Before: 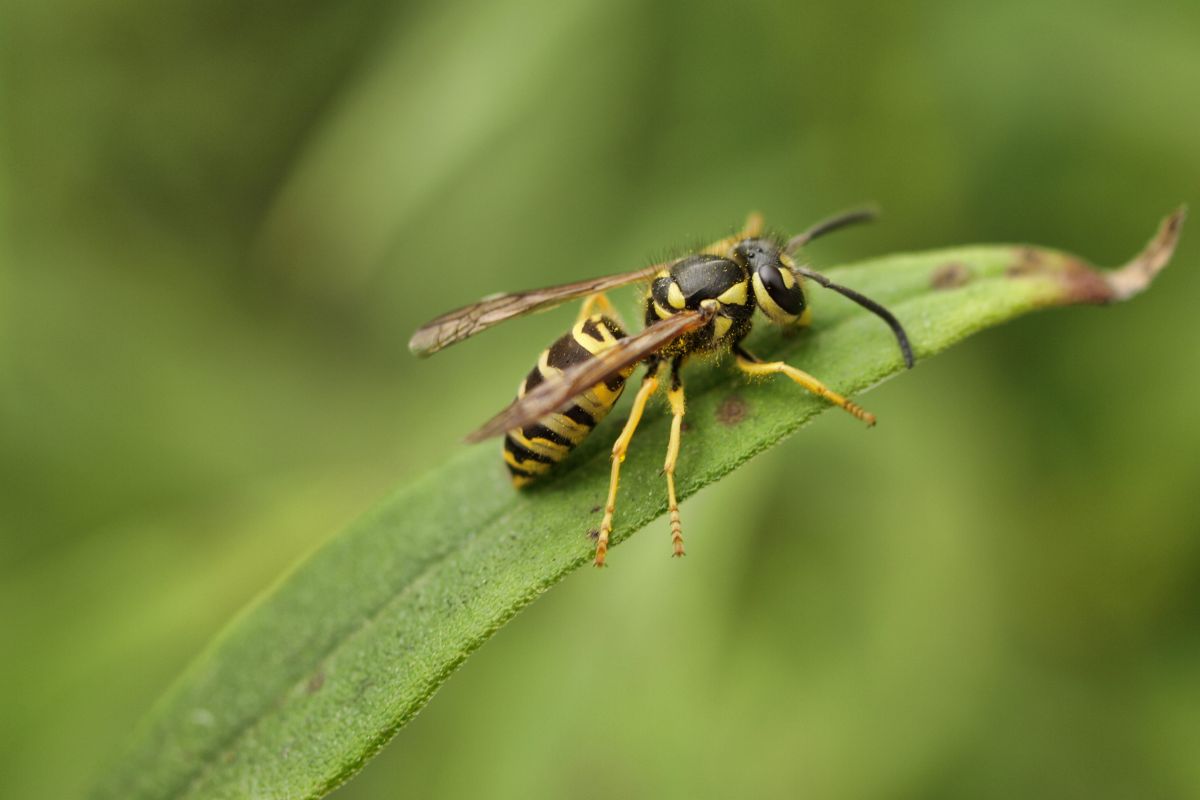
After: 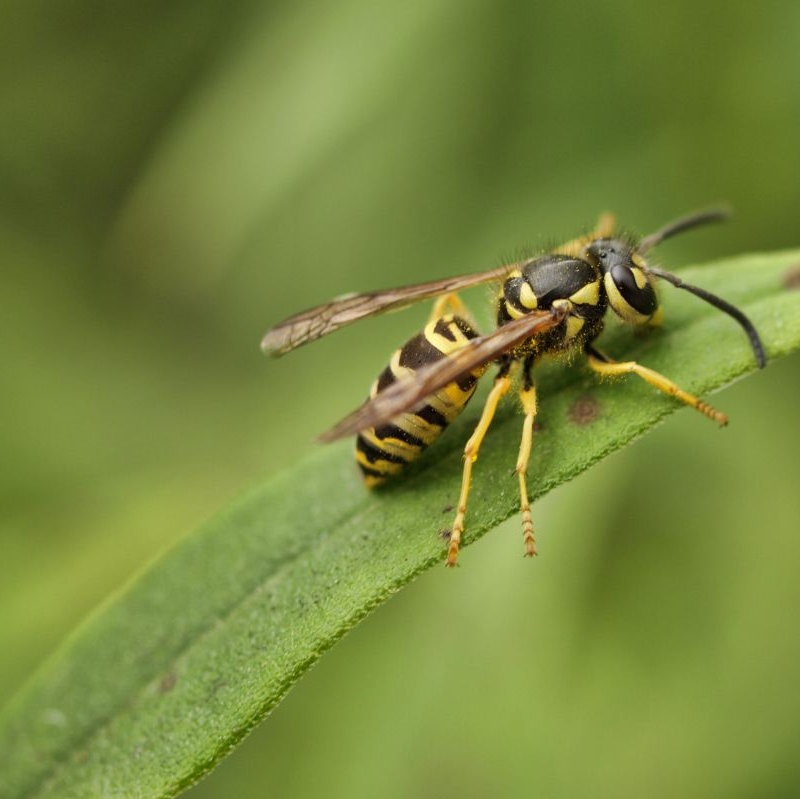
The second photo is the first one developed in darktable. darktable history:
crop and rotate: left 12.394%, right 20.938%
shadows and highlights: shadows 4.72, soften with gaussian
